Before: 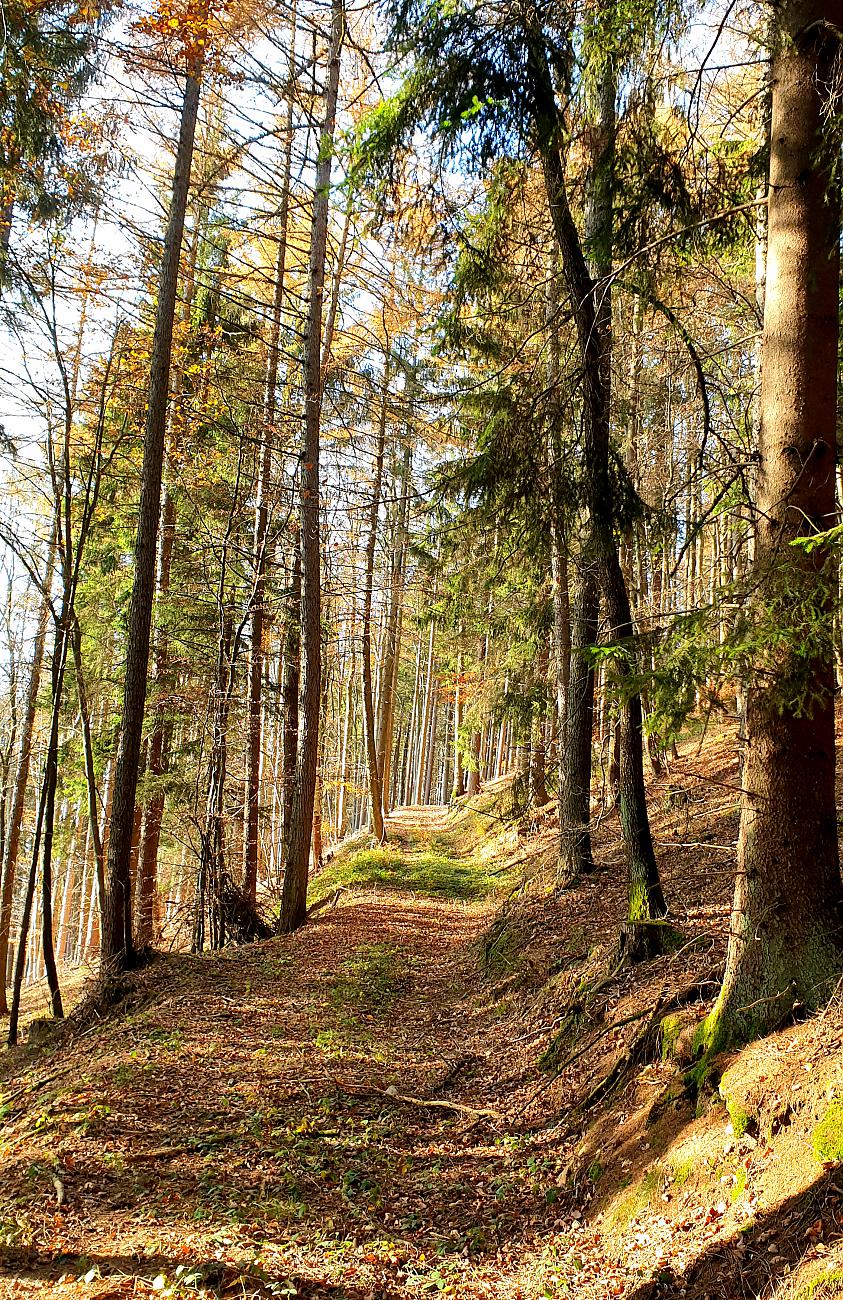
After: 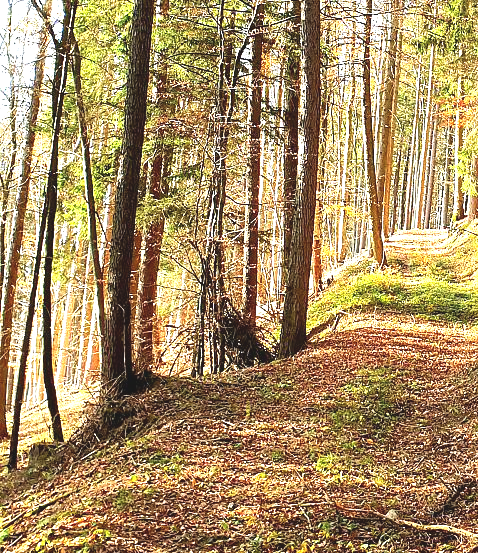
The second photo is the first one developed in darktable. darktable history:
crop: top 44.377%, right 43.266%, bottom 13.048%
exposure: black level correction -0.005, exposure 1.002 EV, compensate exposure bias true, compensate highlight preservation false
